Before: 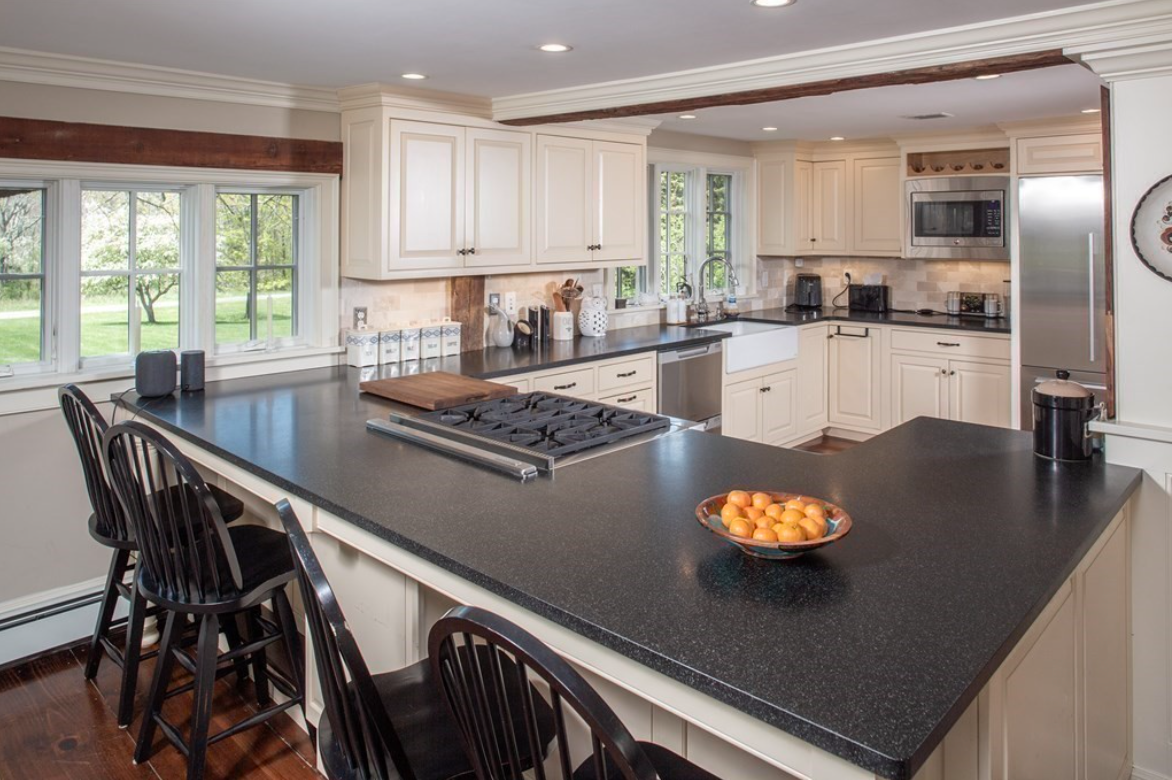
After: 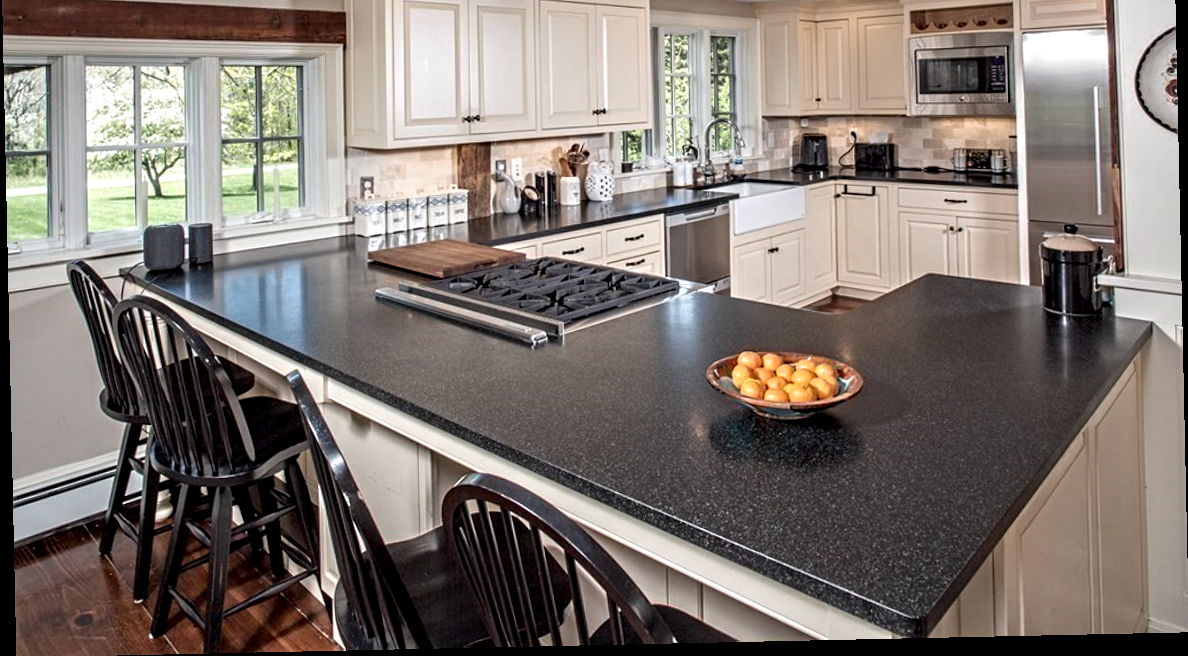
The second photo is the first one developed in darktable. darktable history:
contrast equalizer: octaves 7, y [[0.5, 0.542, 0.583, 0.625, 0.667, 0.708], [0.5 ×6], [0.5 ×6], [0 ×6], [0 ×6]]
rotate and perspective: rotation -1.24°, automatic cropping off
crop and rotate: top 18.507%
